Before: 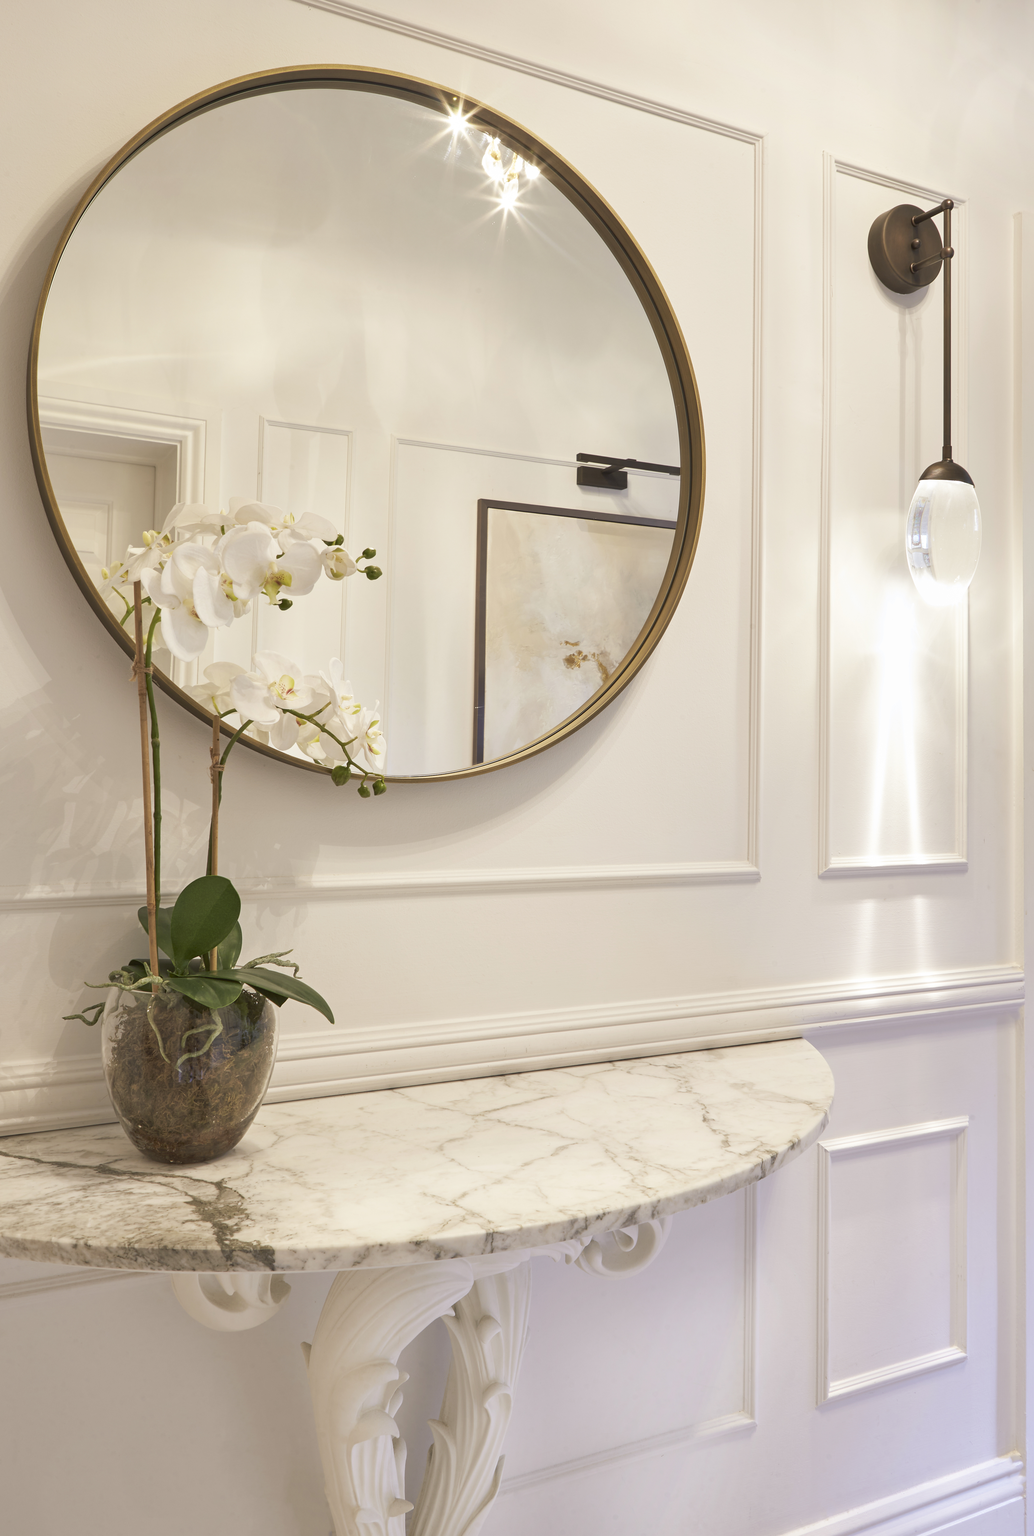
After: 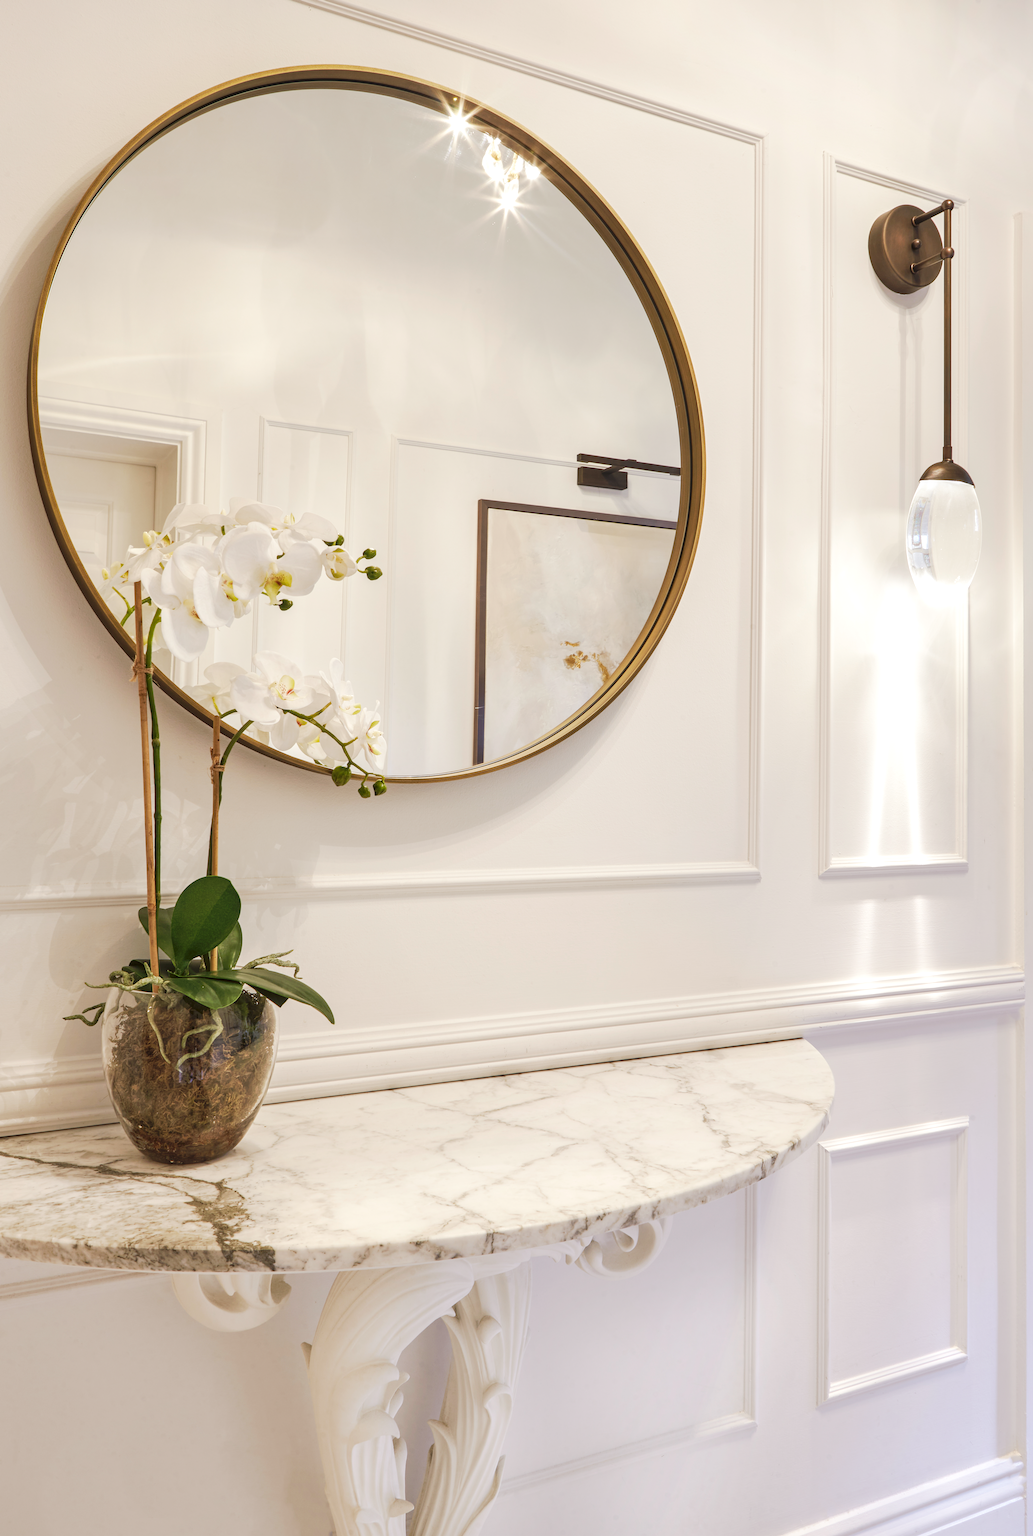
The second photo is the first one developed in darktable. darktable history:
local contrast: on, module defaults
tone curve: curves: ch0 [(0, 0) (0.003, 0.049) (0.011, 0.052) (0.025, 0.061) (0.044, 0.08) (0.069, 0.101) (0.1, 0.119) (0.136, 0.139) (0.177, 0.172) (0.224, 0.222) (0.277, 0.292) (0.335, 0.367) (0.399, 0.444) (0.468, 0.538) (0.543, 0.623) (0.623, 0.713) (0.709, 0.784) (0.801, 0.844) (0.898, 0.916) (1, 1)], preserve colors none
